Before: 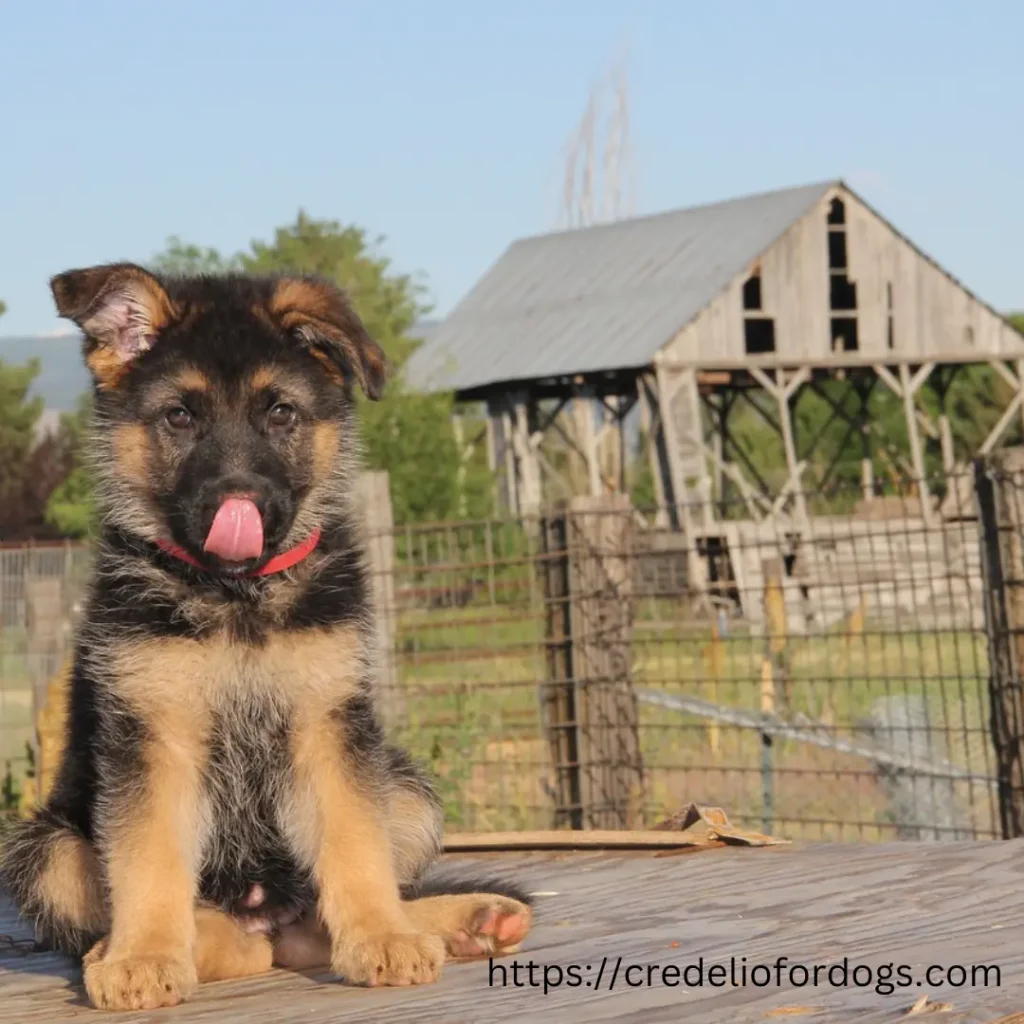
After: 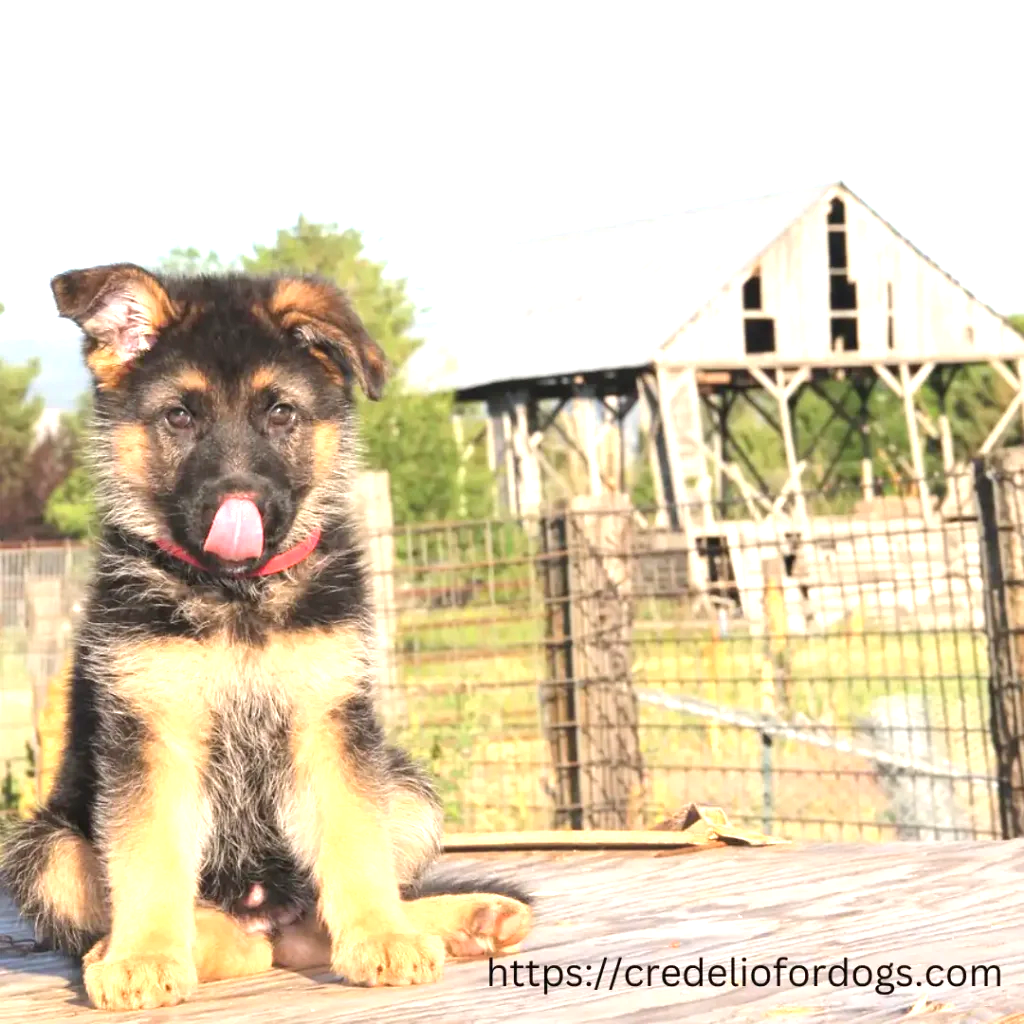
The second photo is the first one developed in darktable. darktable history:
exposure: black level correction 0, exposure 1.453 EV, compensate highlight preservation false
